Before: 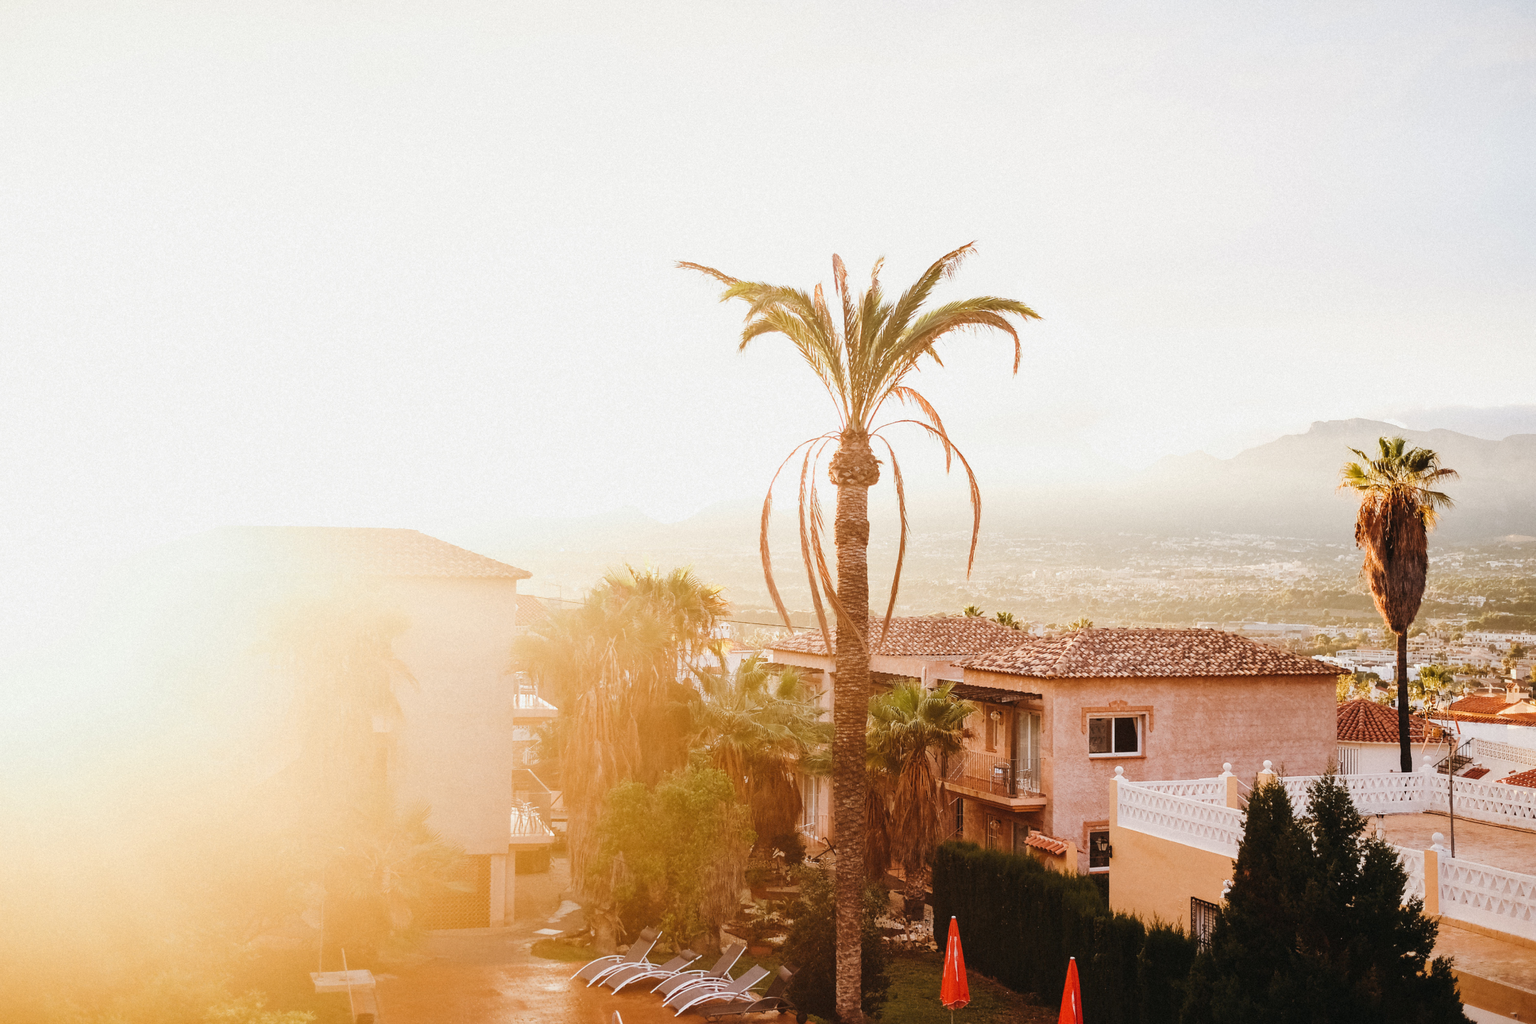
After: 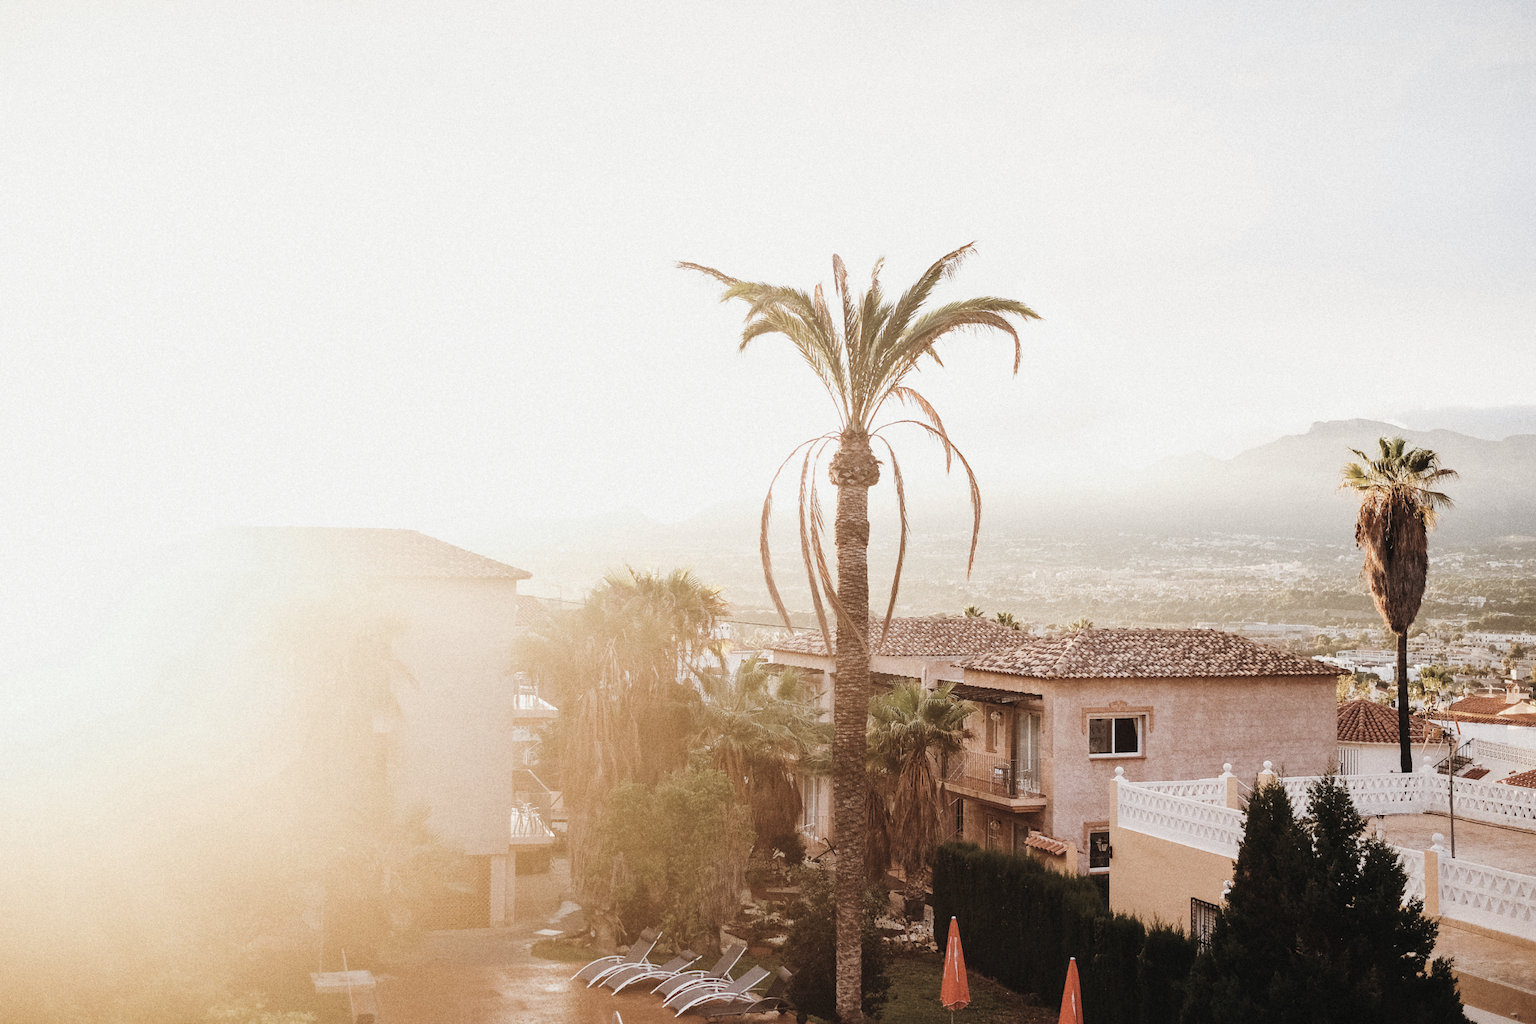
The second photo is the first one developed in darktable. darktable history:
color correction: saturation 0.57
grain: on, module defaults
